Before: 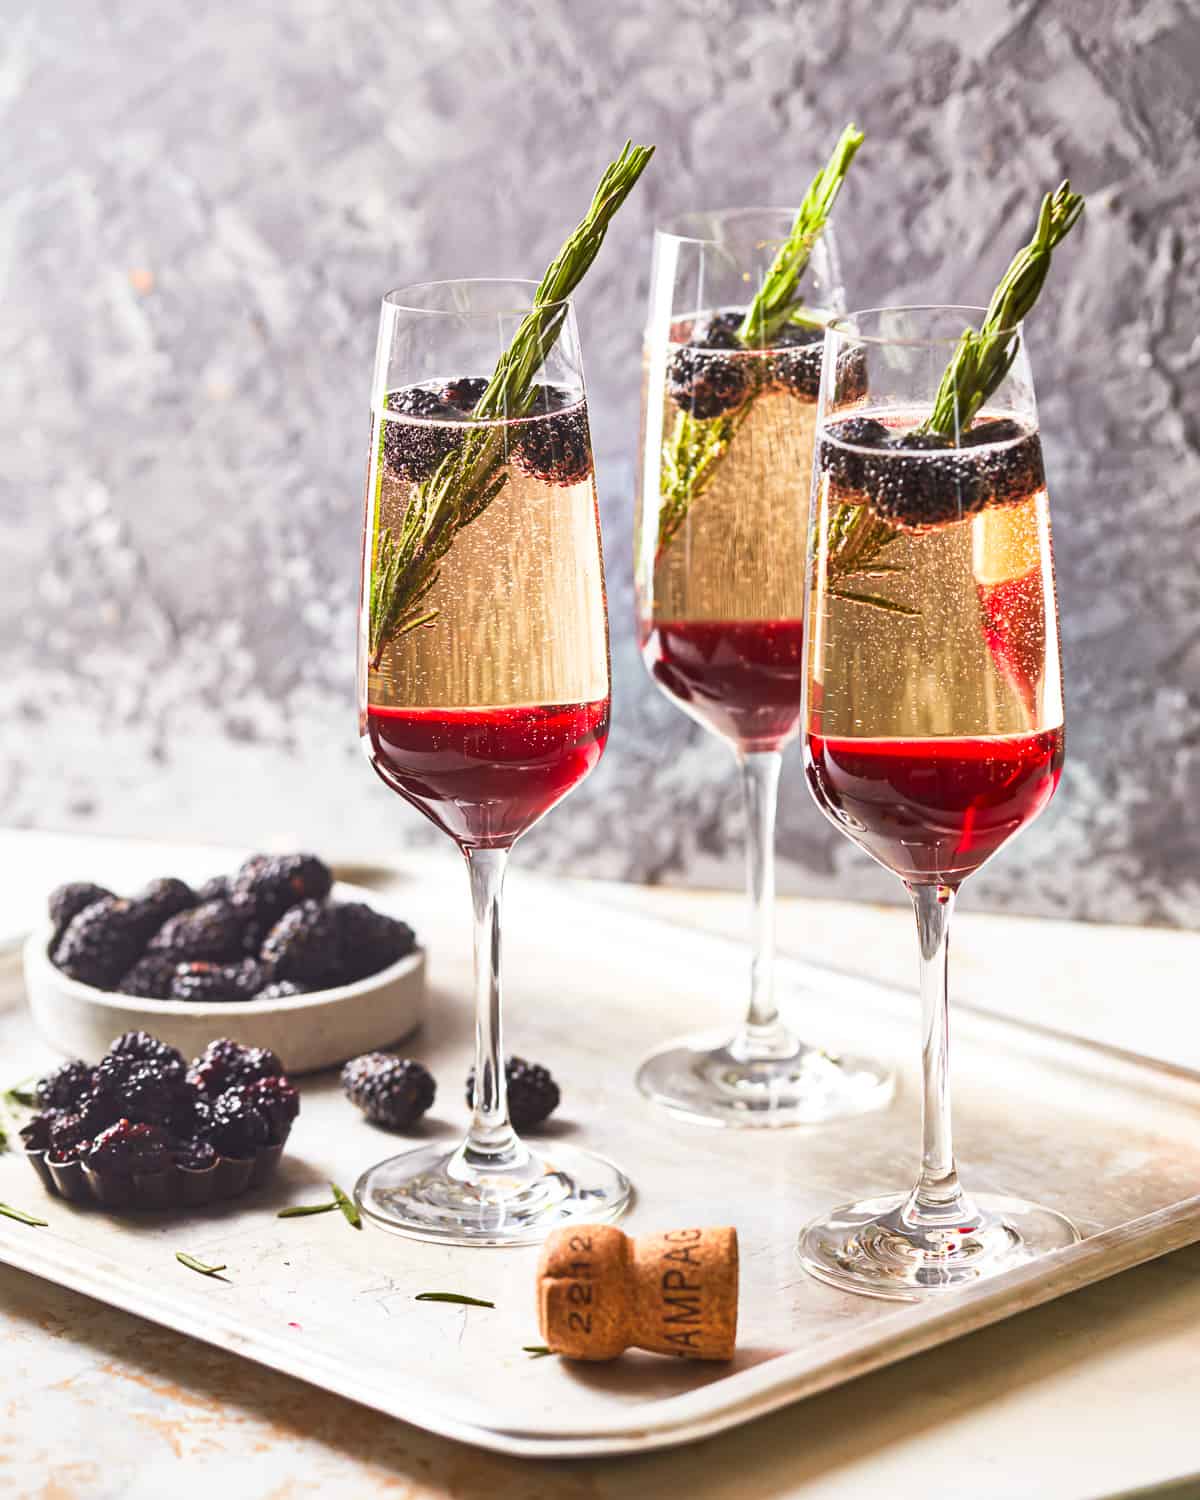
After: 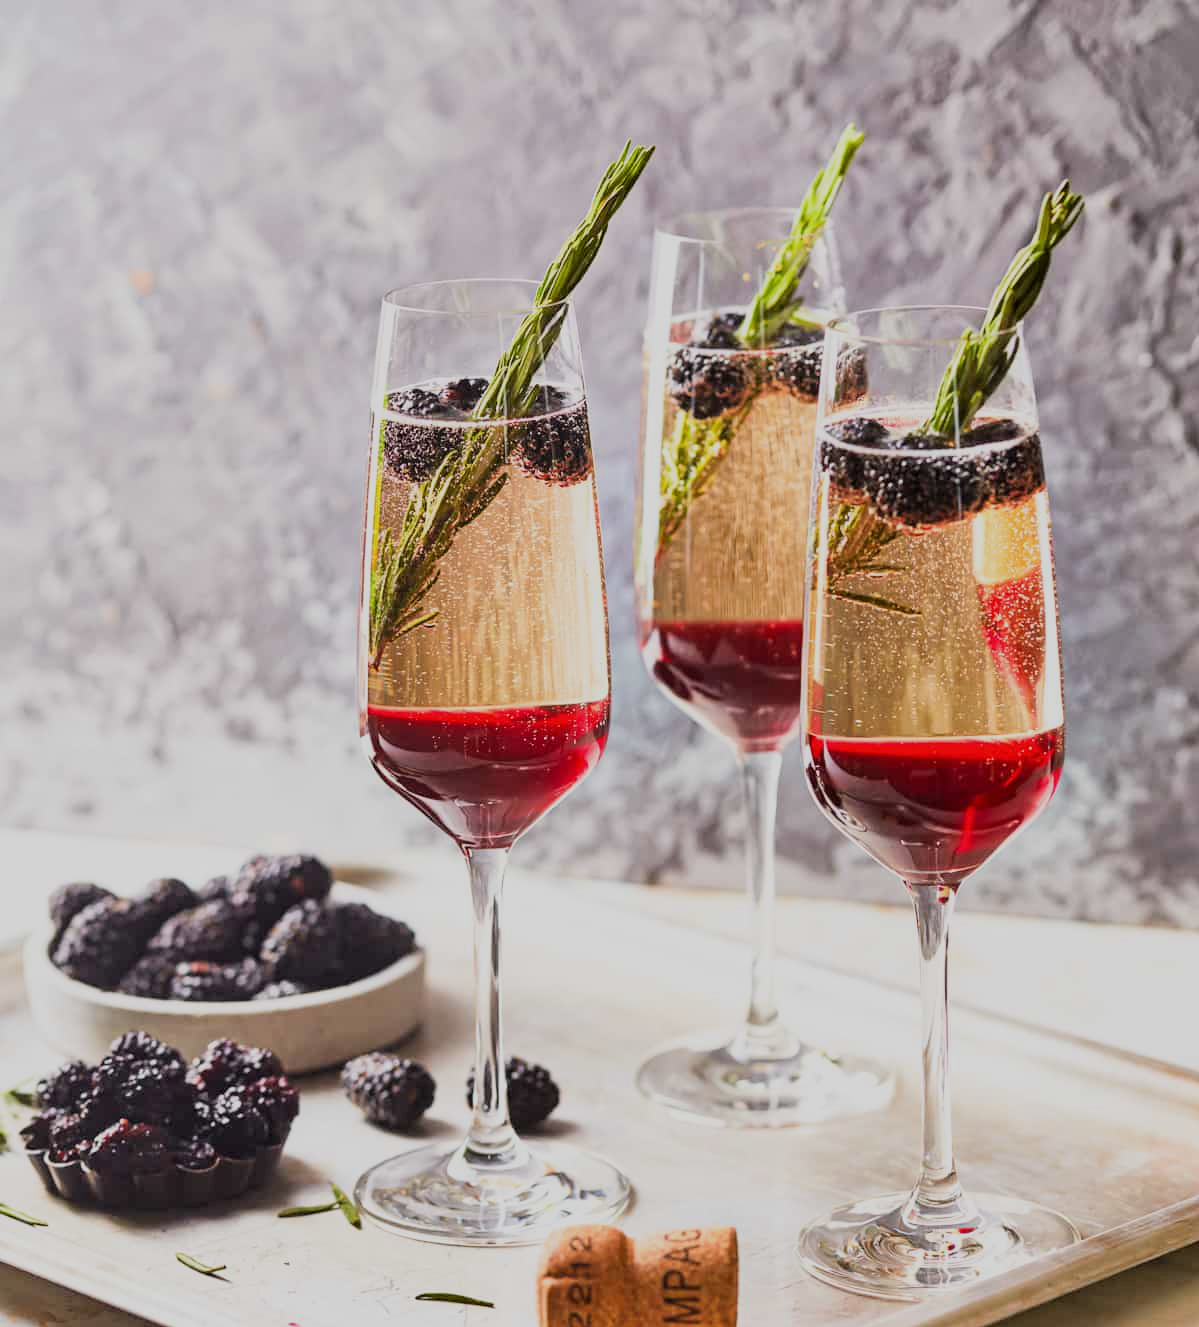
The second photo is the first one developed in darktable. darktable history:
crop and rotate: top 0%, bottom 11.485%
filmic rgb: black relative exposure -7.65 EV, white relative exposure 4.56 EV, hardness 3.61, contrast 0.99
